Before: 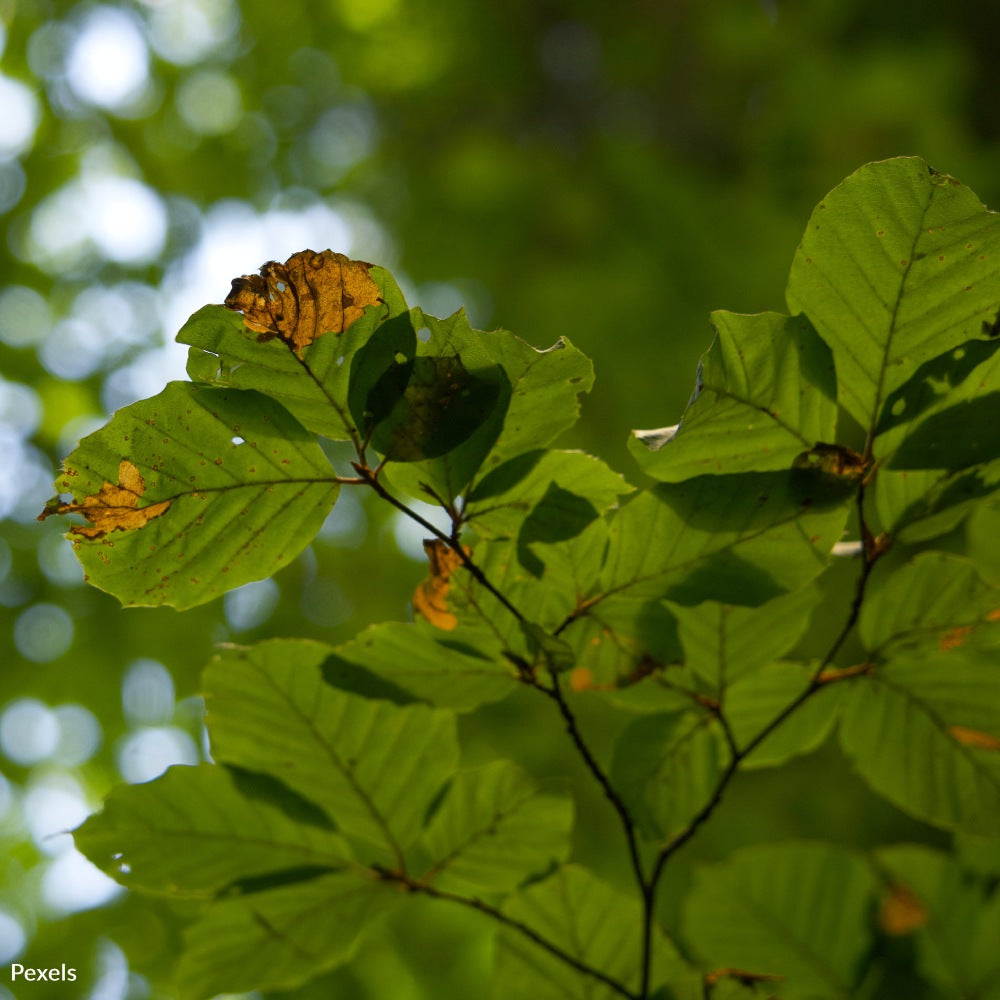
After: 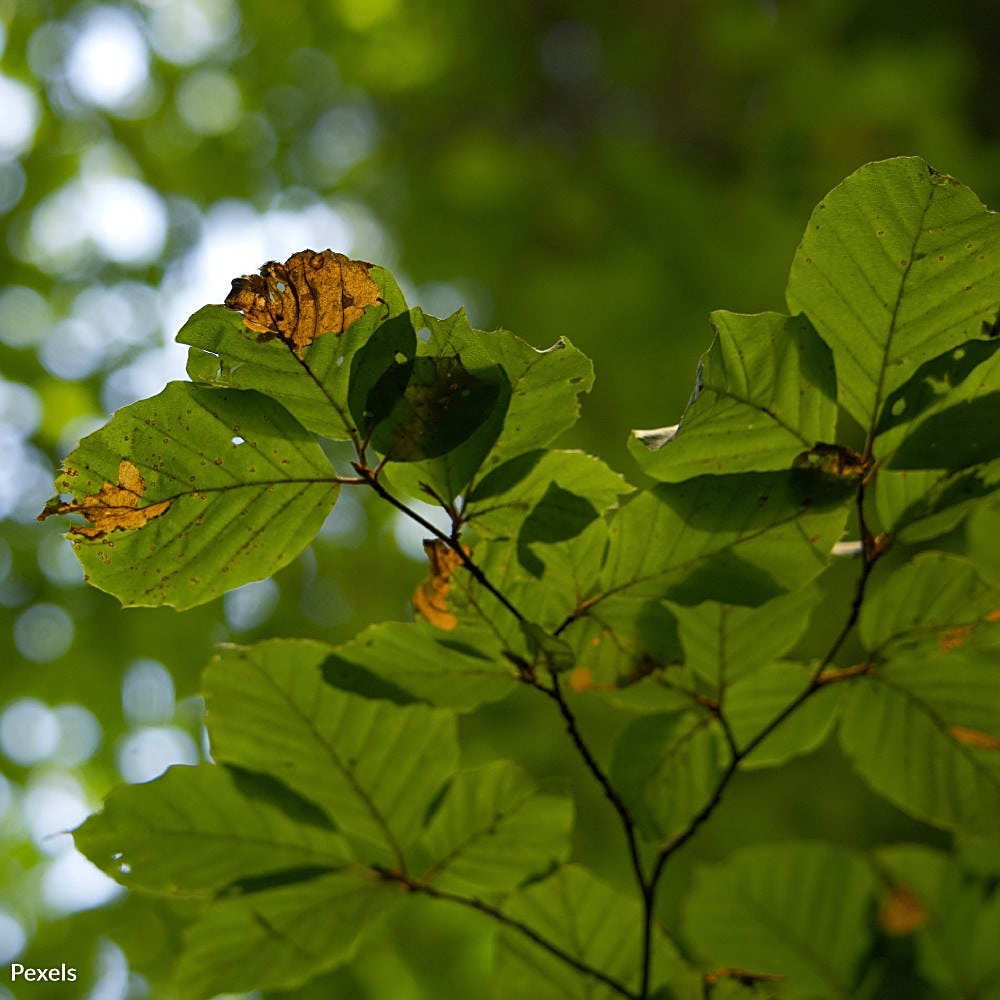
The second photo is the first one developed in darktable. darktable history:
shadows and highlights: shadows 8.26, white point adjustment 0.841, highlights -39.09
sharpen: on, module defaults
